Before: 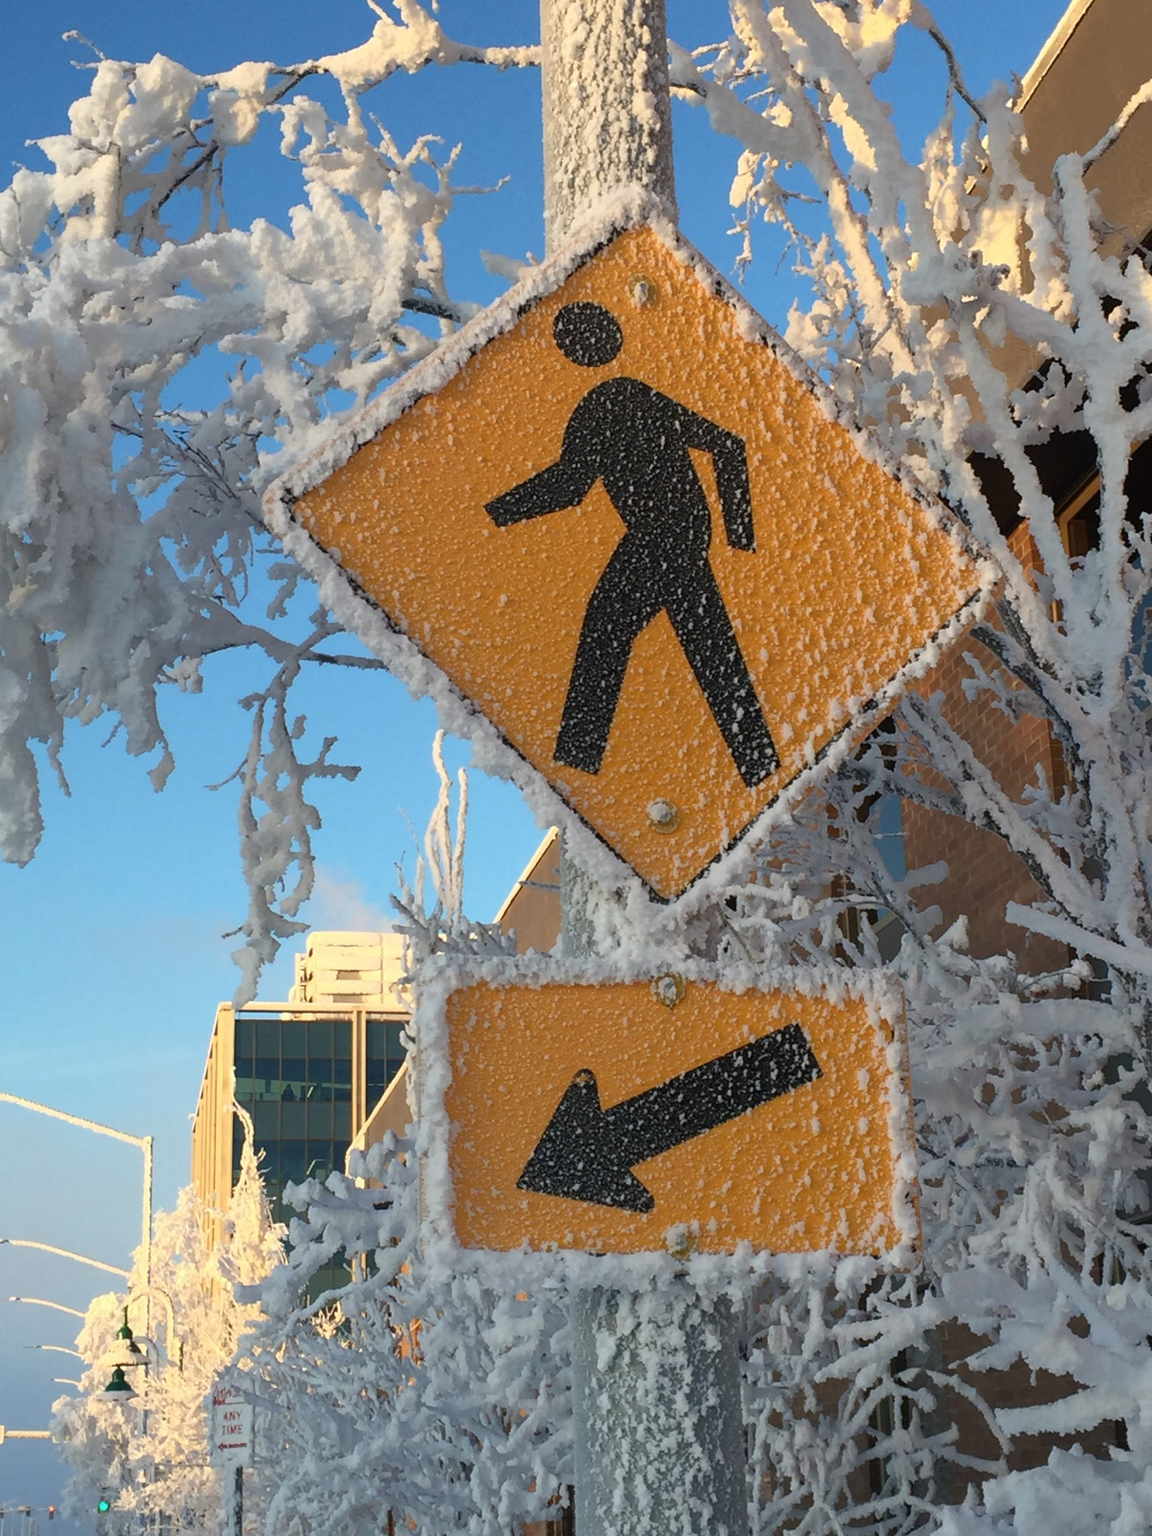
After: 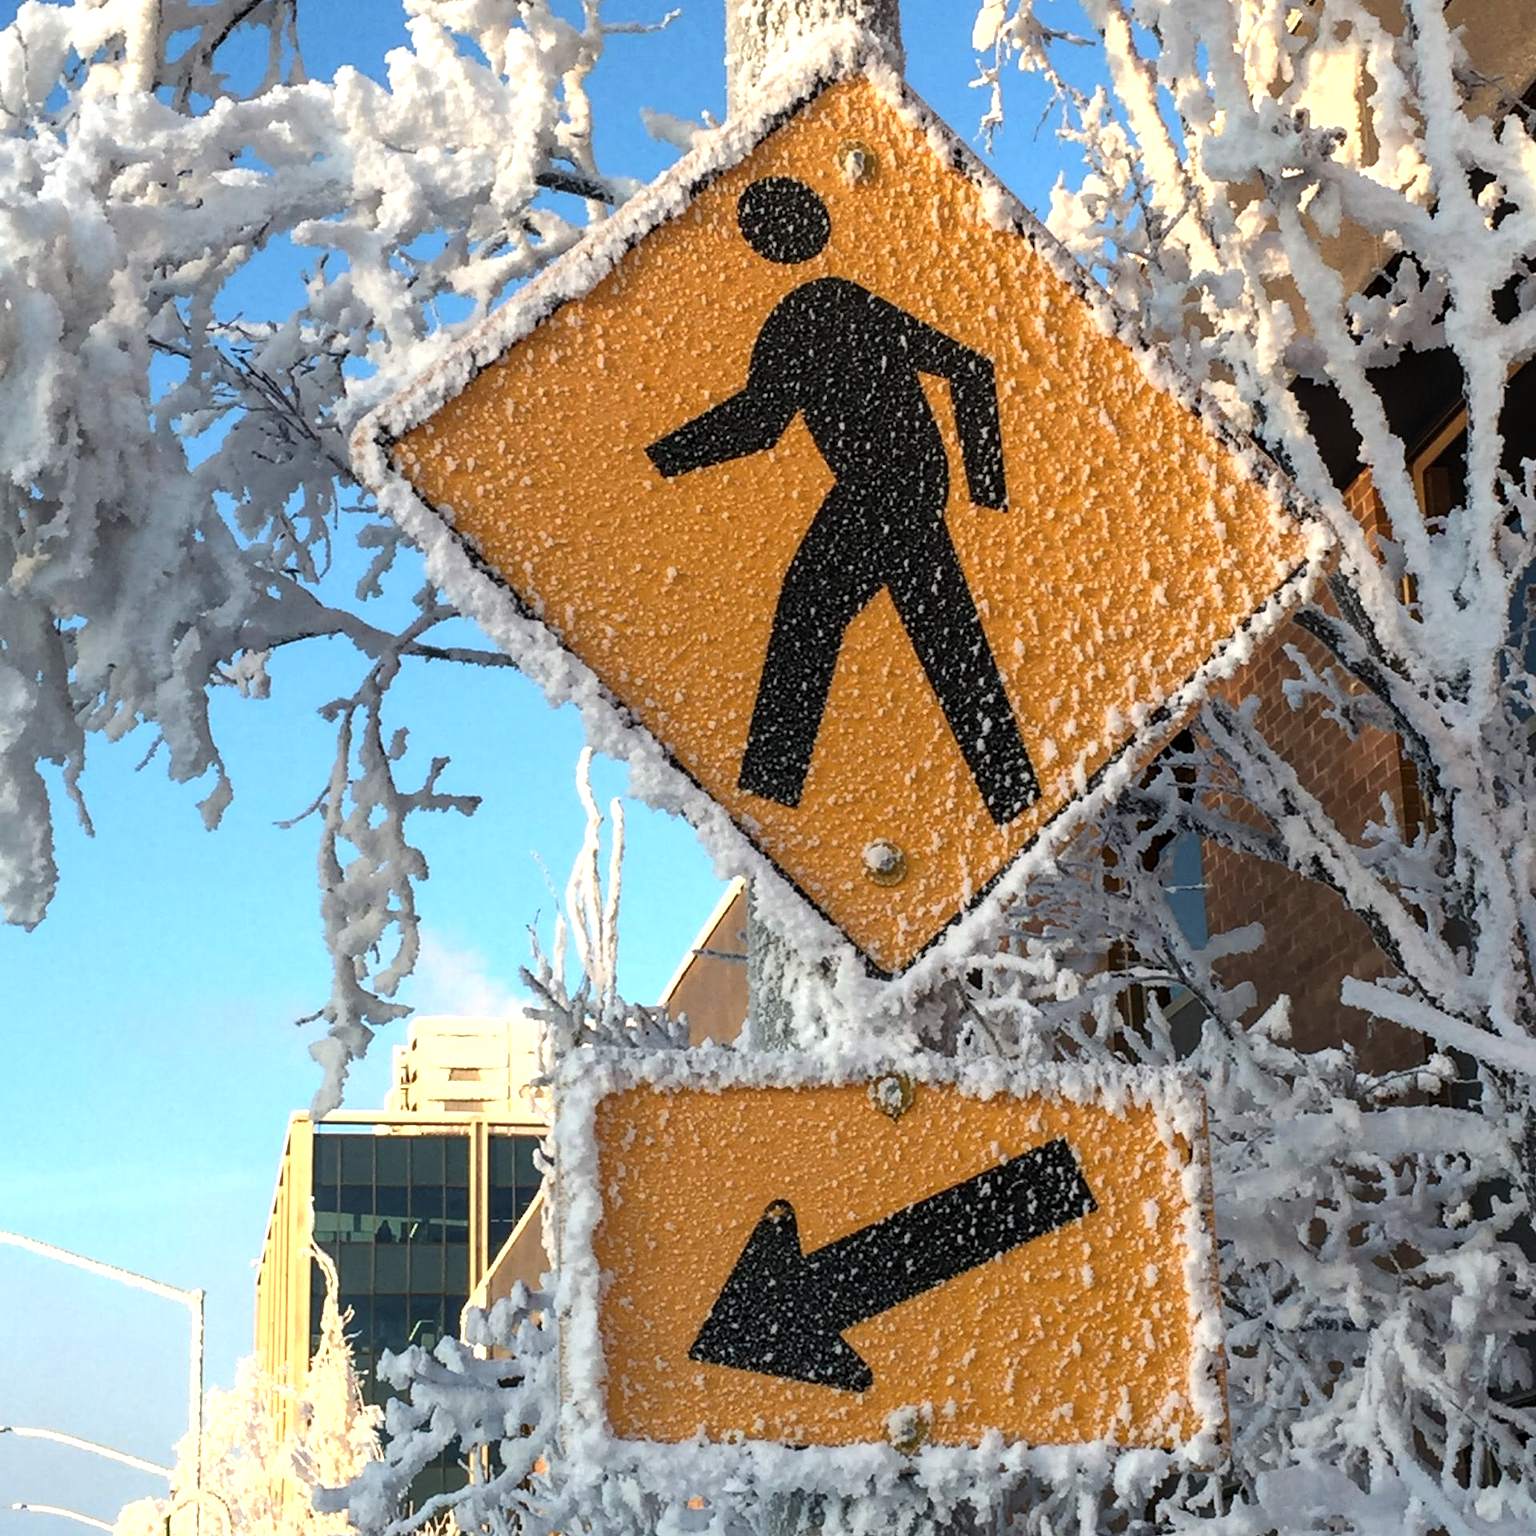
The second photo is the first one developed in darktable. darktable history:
tone equalizer: -8 EV -0.75 EV, -7 EV -0.7 EV, -6 EV -0.6 EV, -5 EV -0.4 EV, -3 EV 0.4 EV, -2 EV 0.6 EV, -1 EV 0.7 EV, +0 EV 0.75 EV, edges refinement/feathering 500, mask exposure compensation -1.57 EV, preserve details no
crop: top 11.038%, bottom 13.962%
local contrast: on, module defaults
